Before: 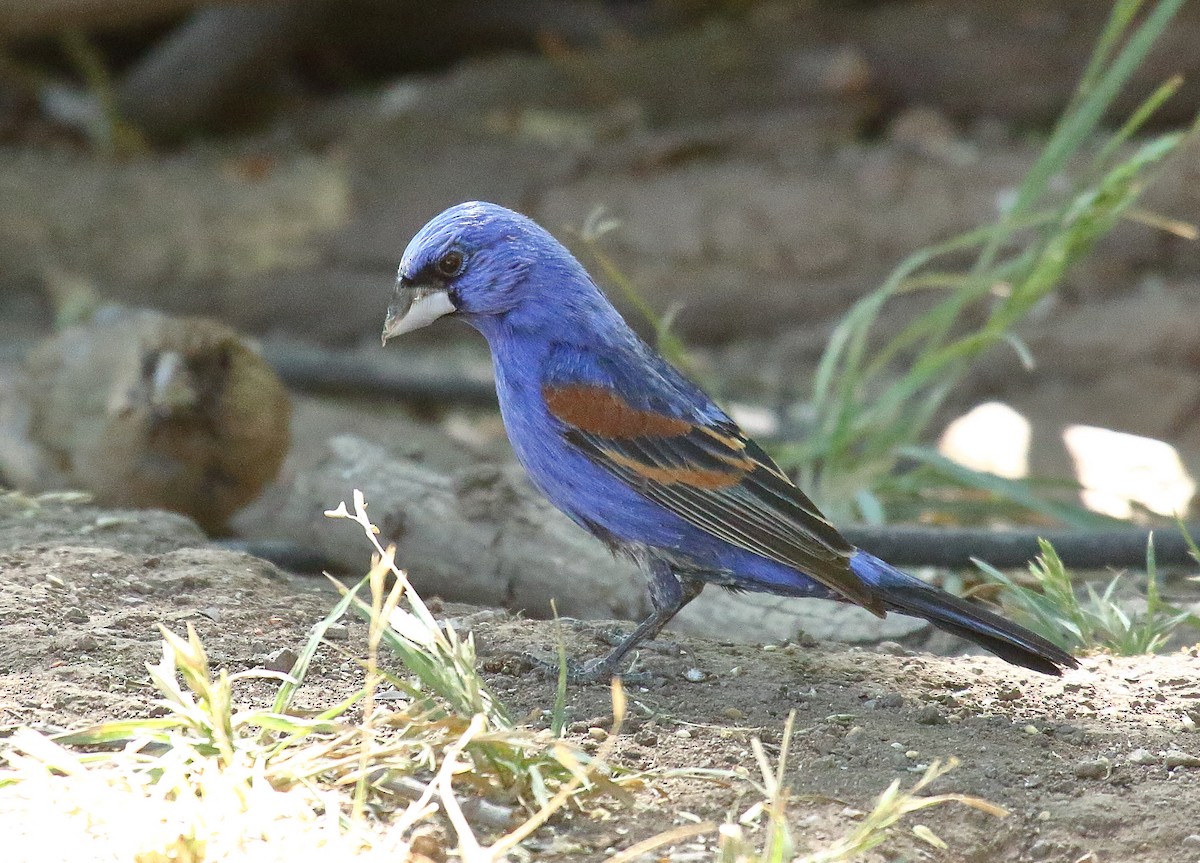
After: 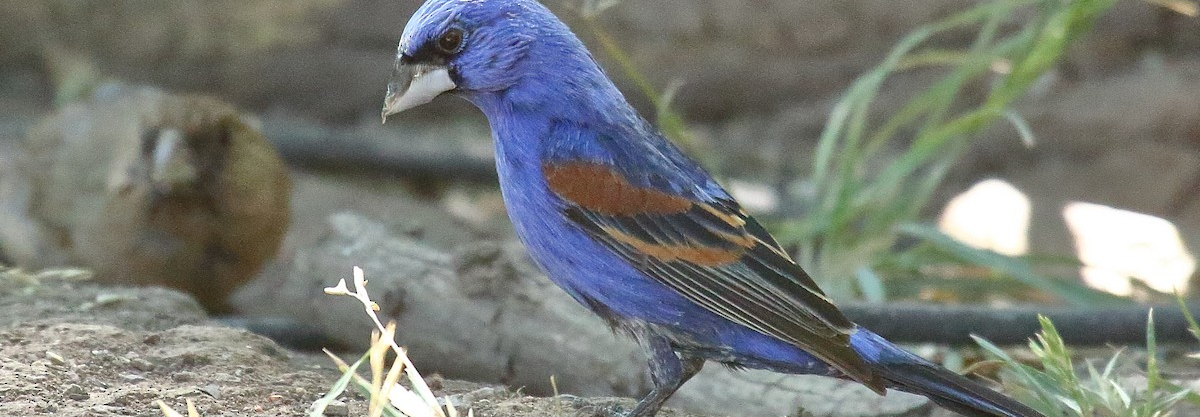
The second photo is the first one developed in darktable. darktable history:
white balance: emerald 1
crop and rotate: top 26.056%, bottom 25.543%
